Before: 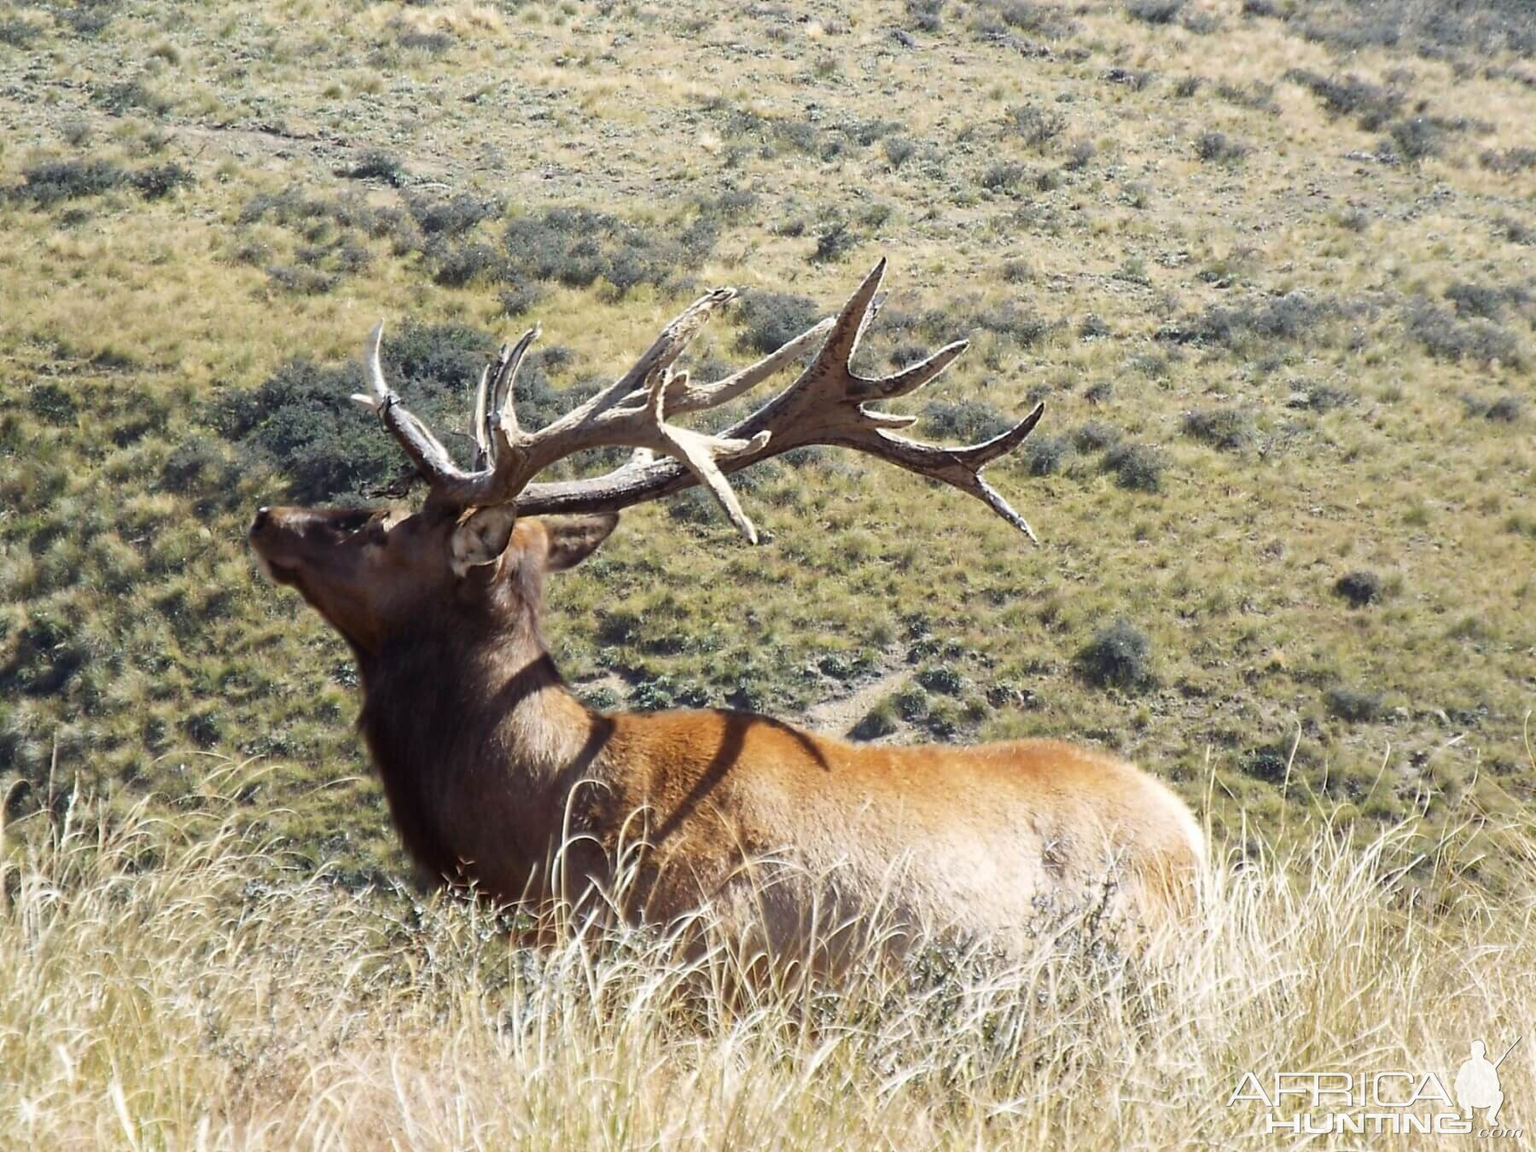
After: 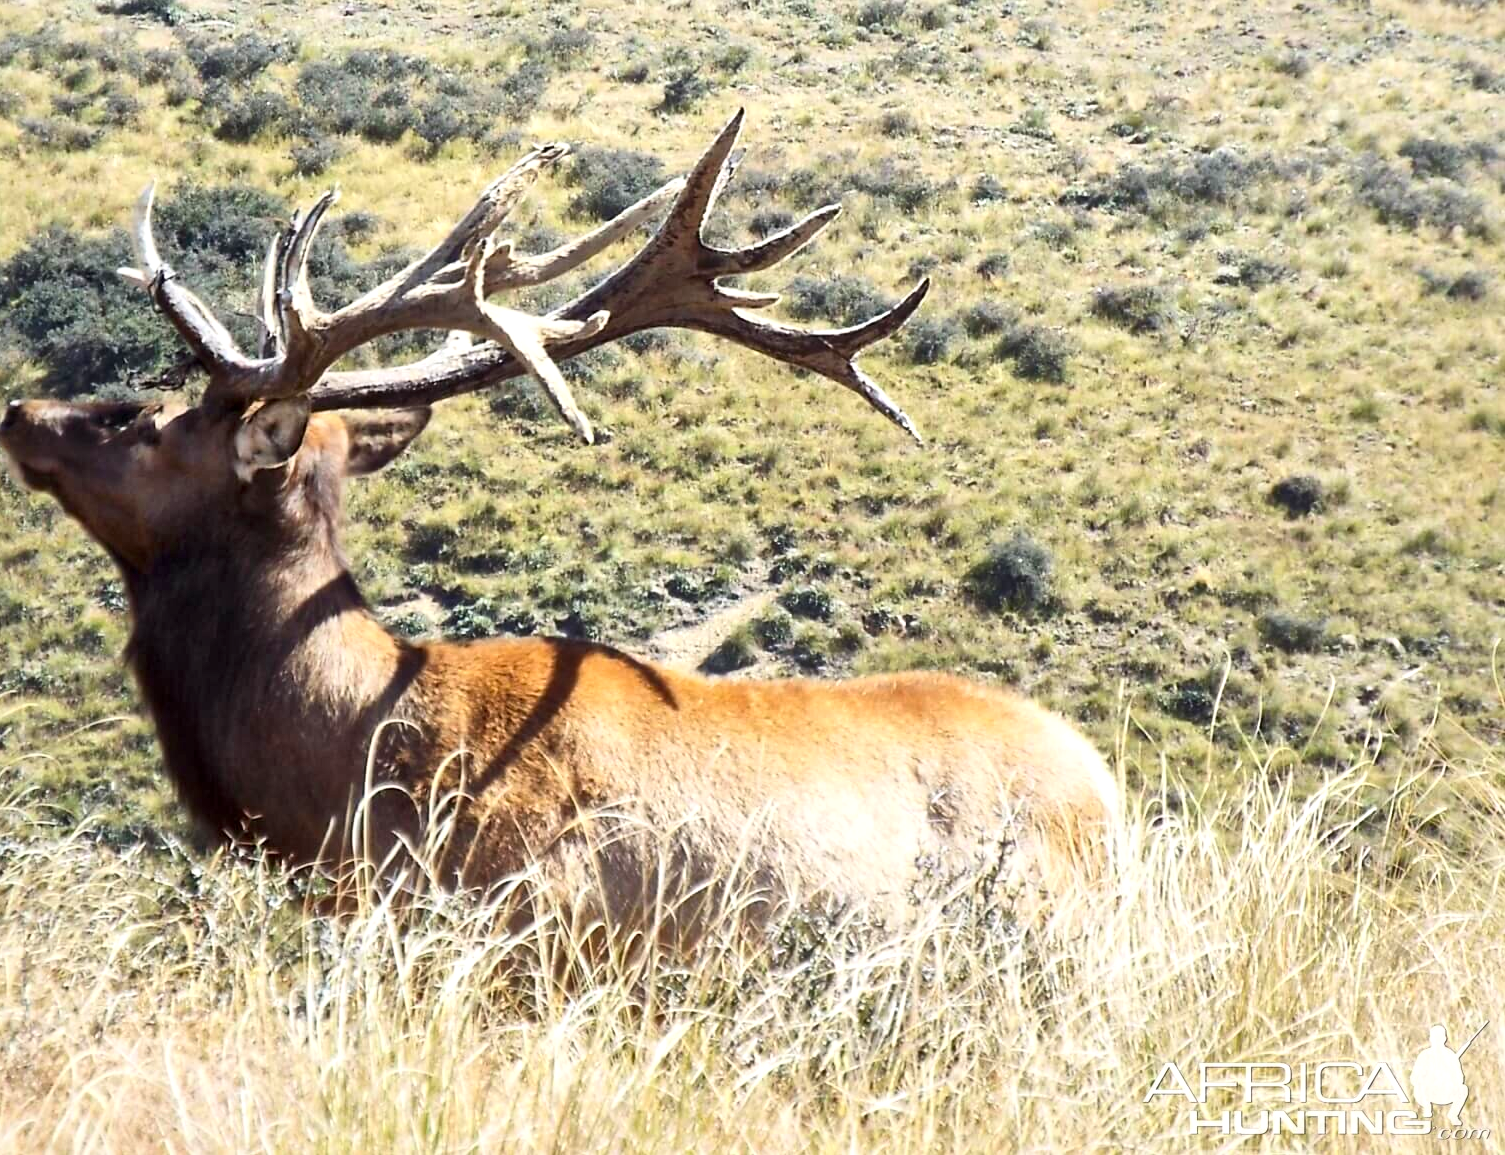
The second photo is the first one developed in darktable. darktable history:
contrast brightness saturation: contrast 0.201, brightness 0.159, saturation 0.216
local contrast: mode bilateral grid, contrast 24, coarseness 61, detail 151%, midtone range 0.2
crop: left 16.336%, top 14.414%
